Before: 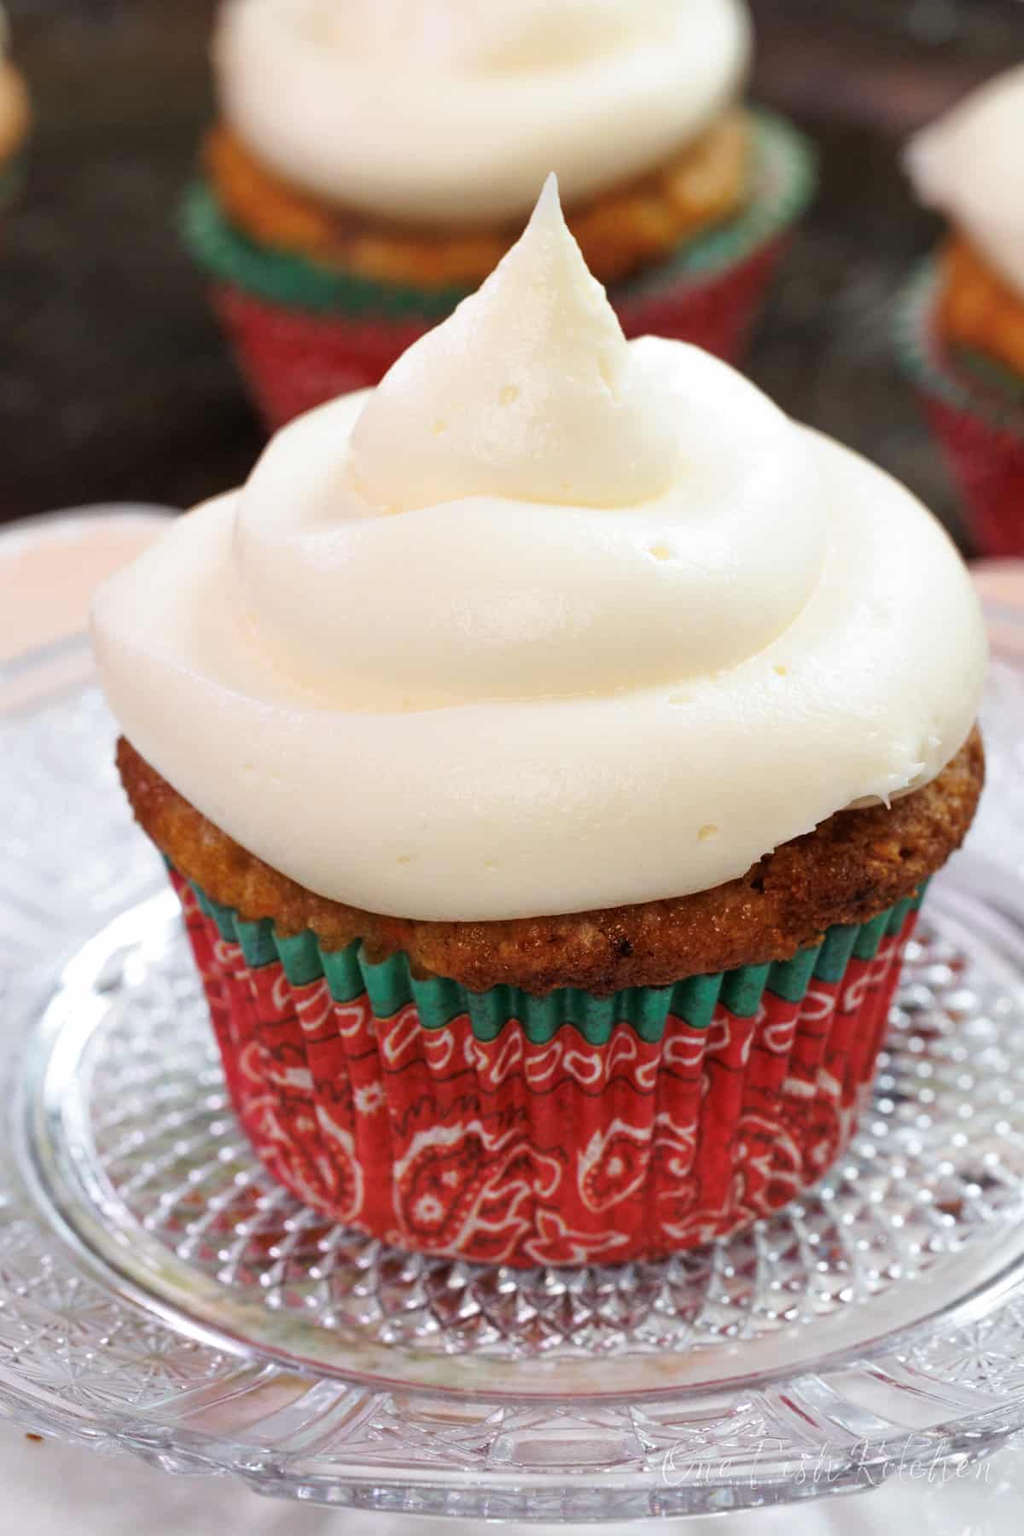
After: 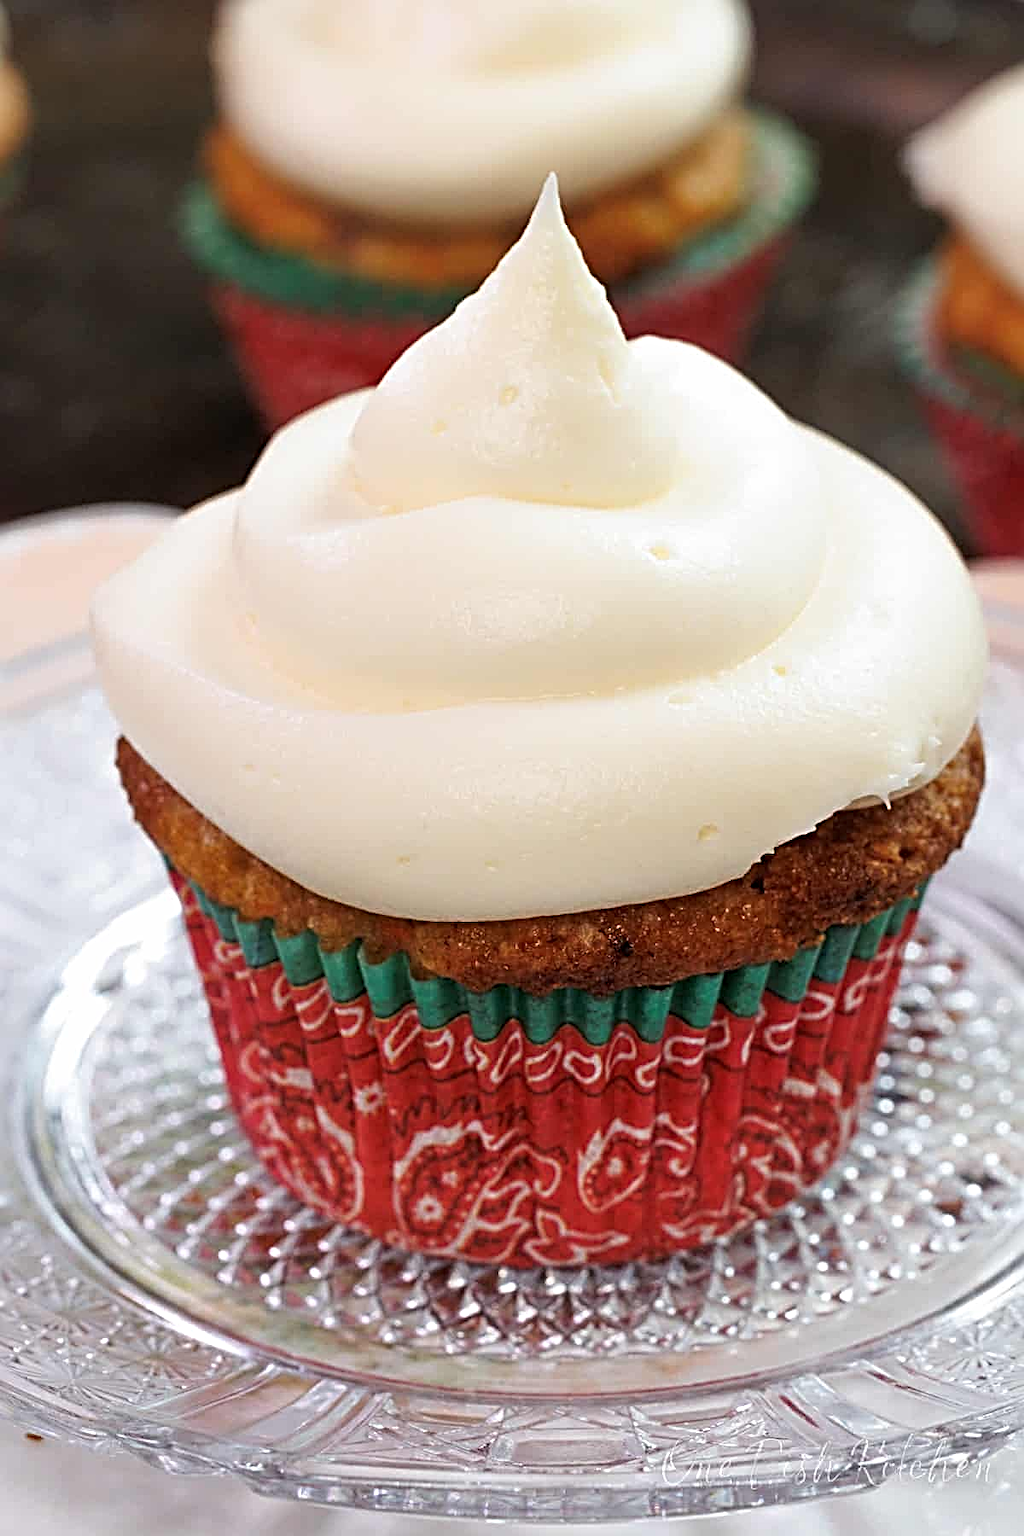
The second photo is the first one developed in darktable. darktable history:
sharpen: radius 3.701, amount 0.942
color zones: curves: ch0 [(0, 0.5) (0.143, 0.5) (0.286, 0.5) (0.429, 0.5) (0.571, 0.5) (0.714, 0.476) (0.857, 0.5) (1, 0.5)]; ch2 [(0, 0.5) (0.143, 0.5) (0.286, 0.5) (0.429, 0.5) (0.571, 0.5) (0.714, 0.487) (0.857, 0.5) (1, 0.5)]
